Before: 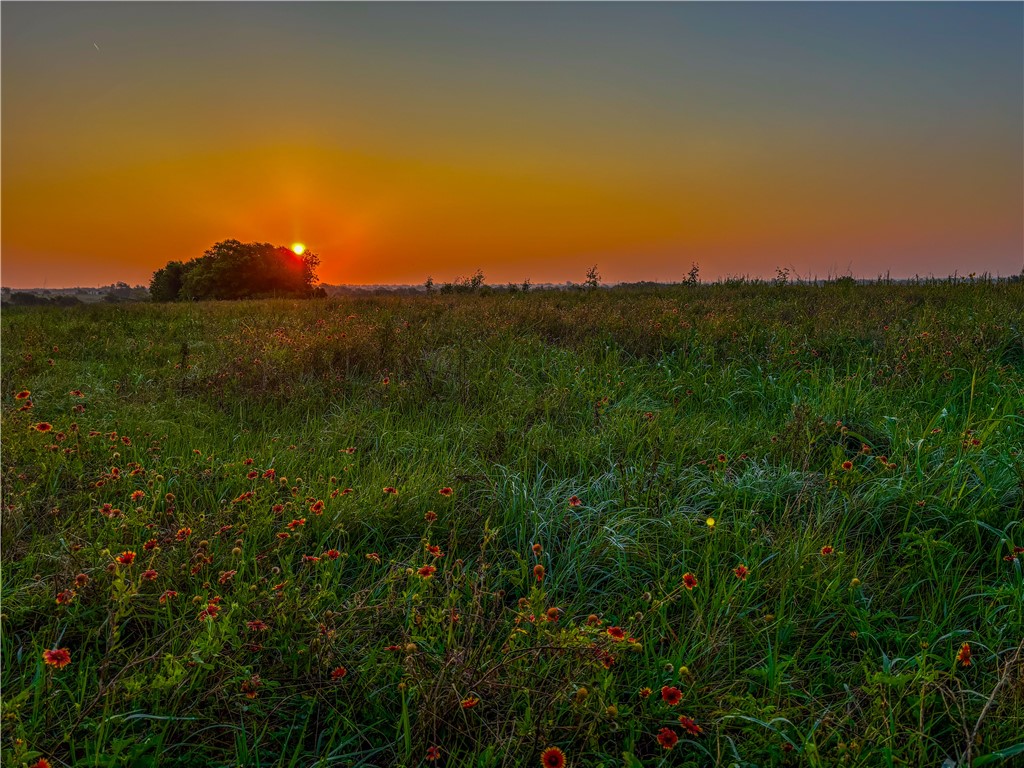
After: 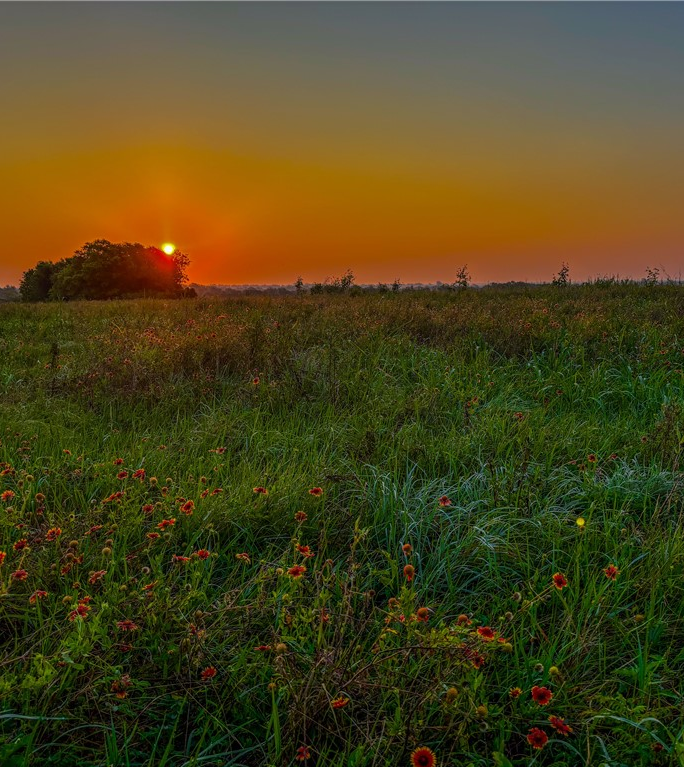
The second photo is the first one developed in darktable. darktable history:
tone equalizer: -8 EV -0.001 EV, -7 EV 0.002 EV, -6 EV -0.004 EV, -5 EV -0.012 EV, -4 EV -0.08 EV, -3 EV -0.199 EV, -2 EV -0.275 EV, -1 EV 0.098 EV, +0 EV 0.301 EV, edges refinement/feathering 500, mask exposure compensation -1.57 EV, preserve details no
crop and rotate: left 12.722%, right 20.458%
